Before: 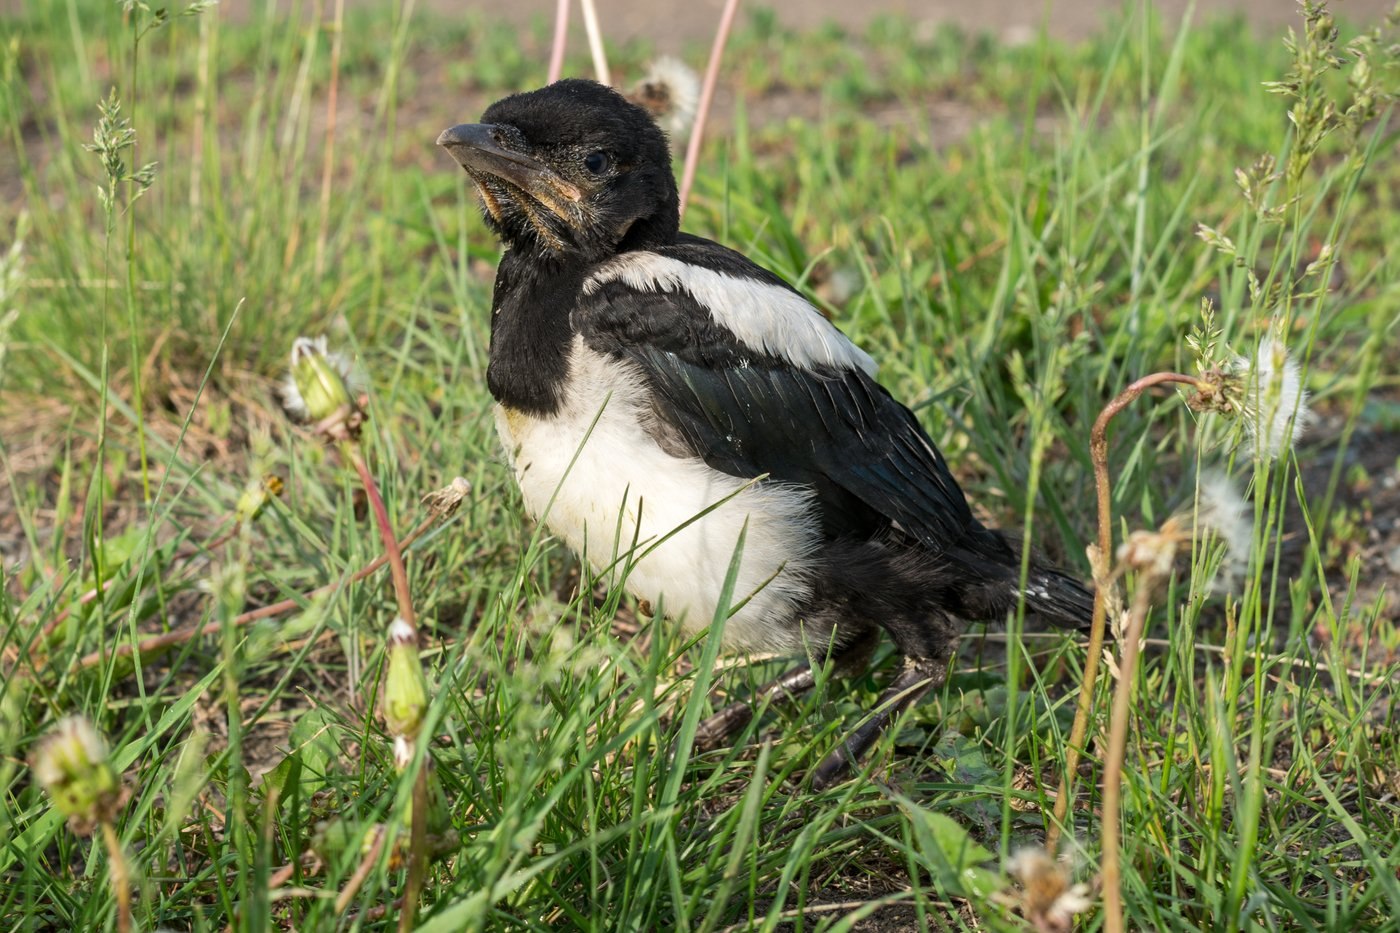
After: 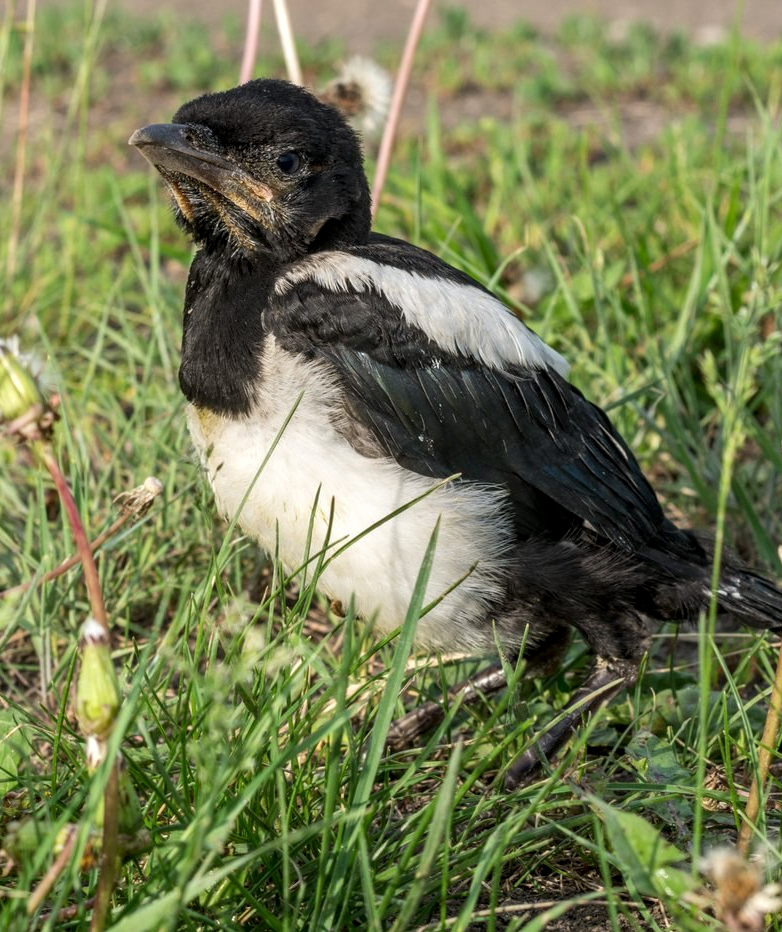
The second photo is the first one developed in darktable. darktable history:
local contrast: on, module defaults
crop: left 22.037%, right 22.062%, bottom 0.002%
